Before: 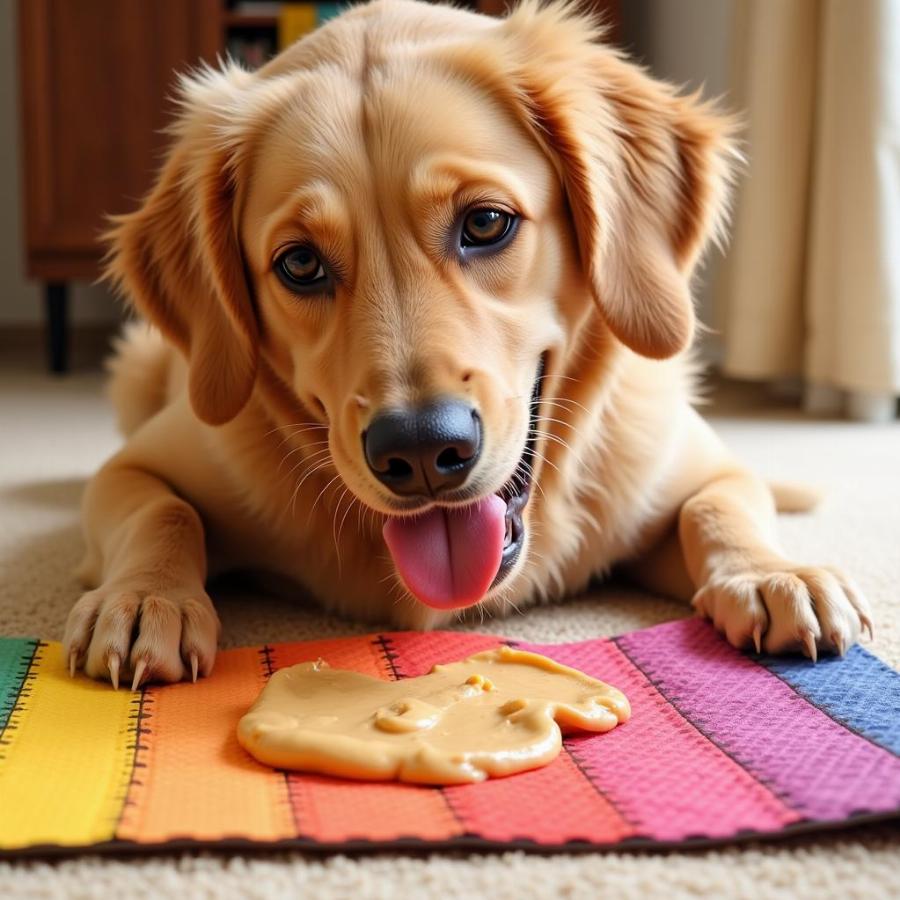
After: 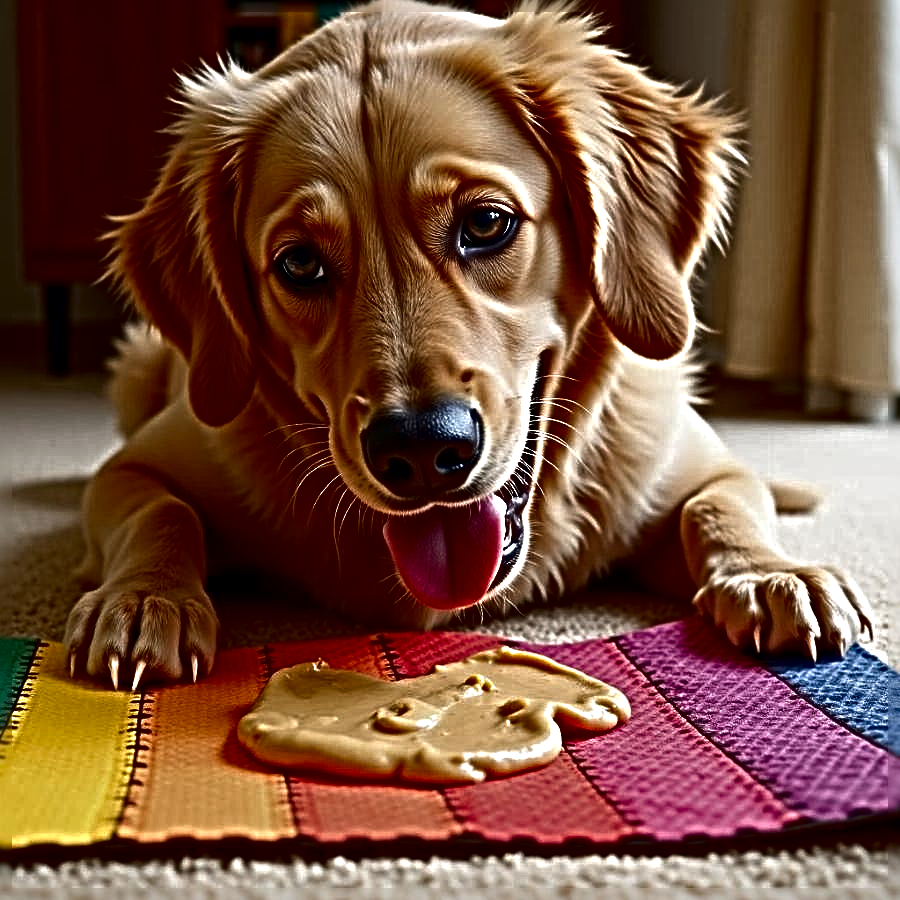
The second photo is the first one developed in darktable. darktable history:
contrast brightness saturation: brightness -0.538
sharpen: radius 6.294, amount 1.793, threshold 0.17
